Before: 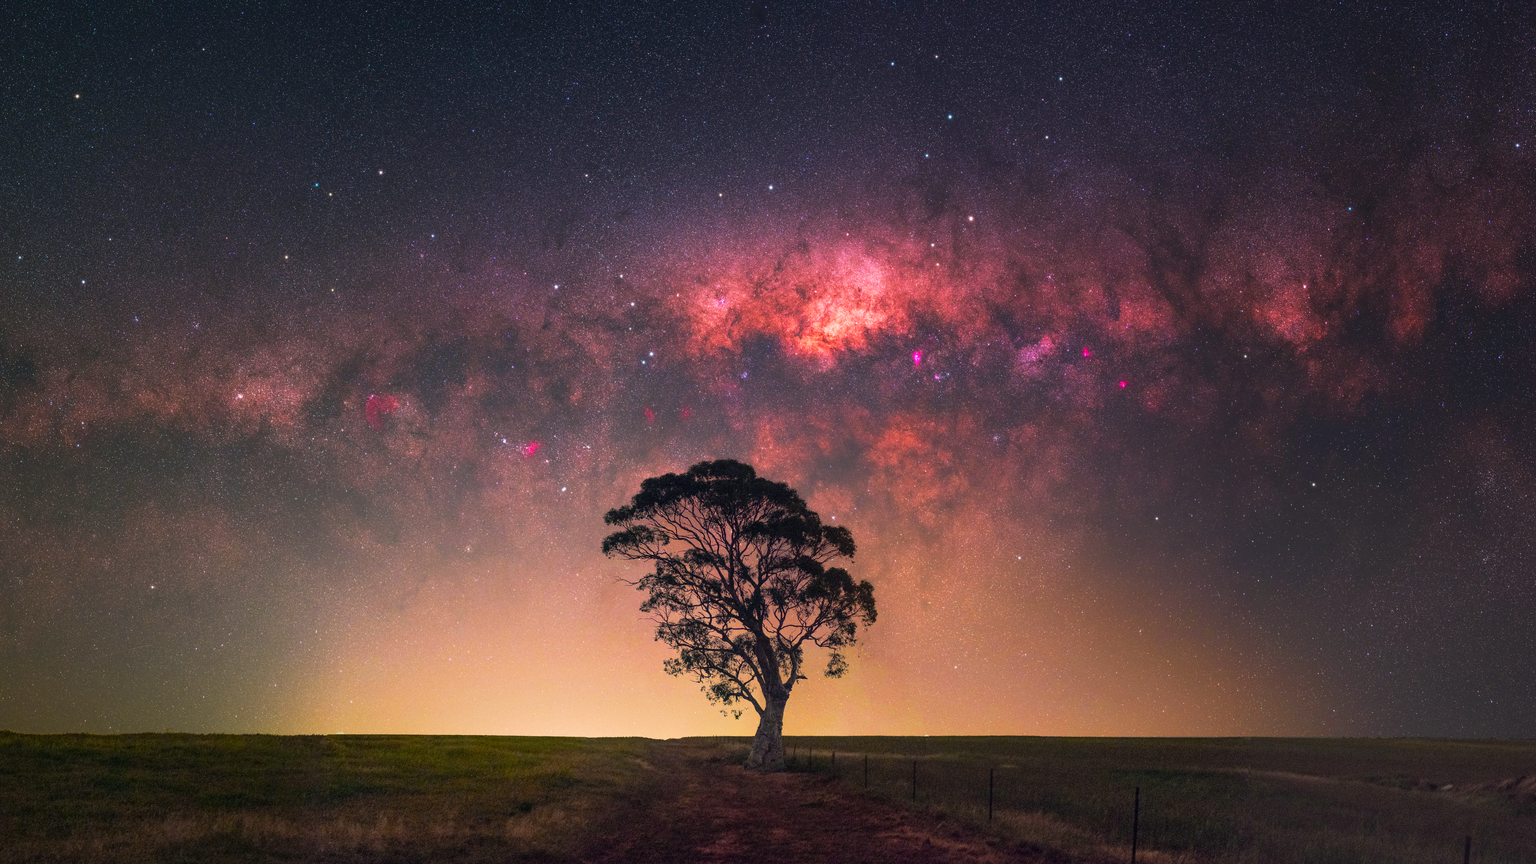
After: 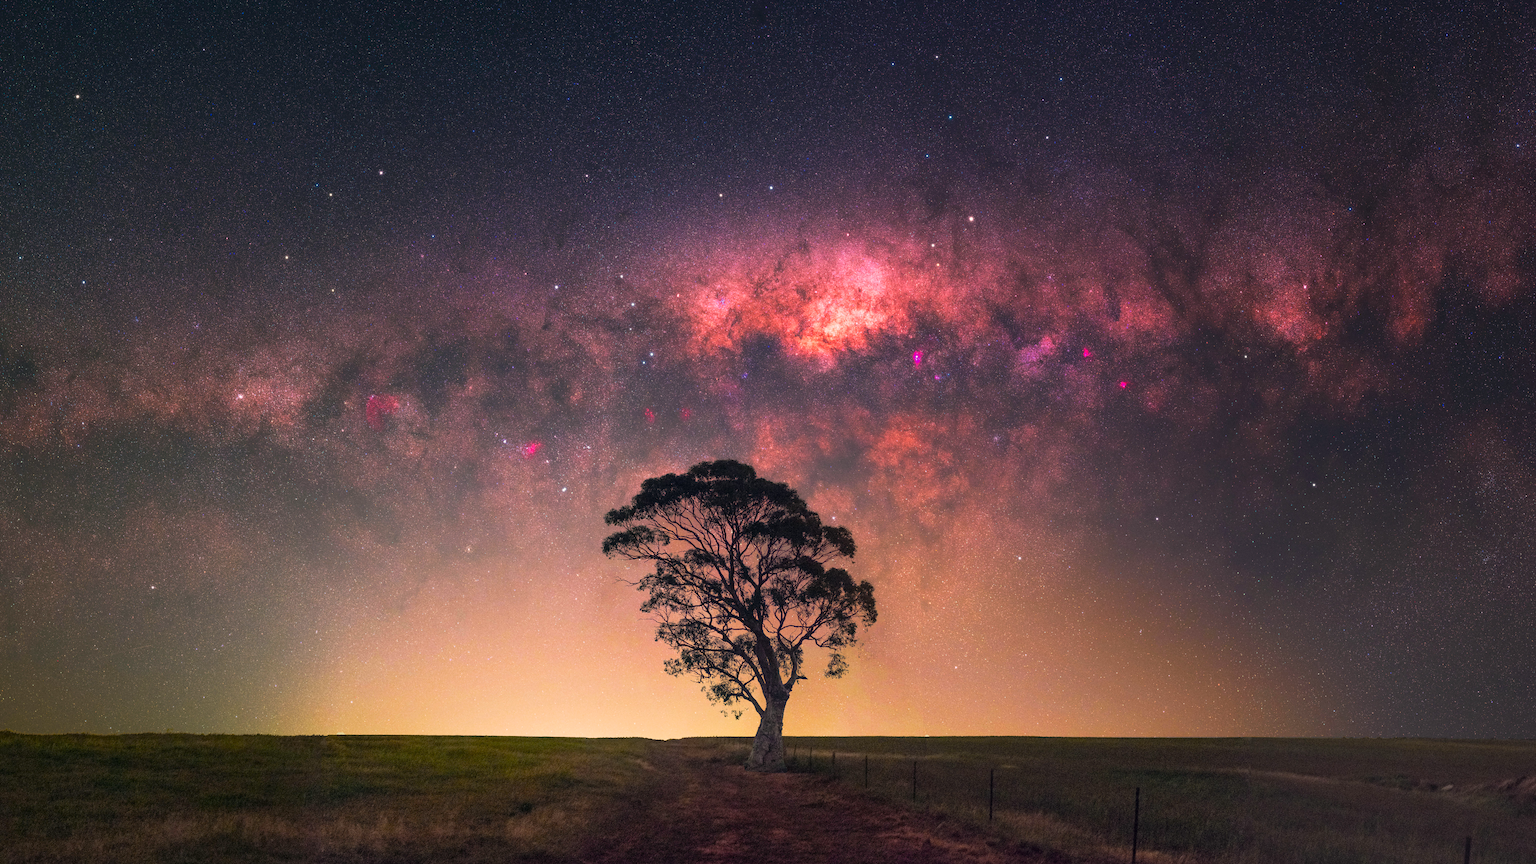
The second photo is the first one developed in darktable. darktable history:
color zones: curves: ch0 [(0, 0.497) (0.143, 0.5) (0.286, 0.5) (0.429, 0.483) (0.571, 0.116) (0.714, -0.006) (0.857, 0.28) (1, 0.497)]
exposure: exposure 0.124 EV, compensate highlight preservation false
